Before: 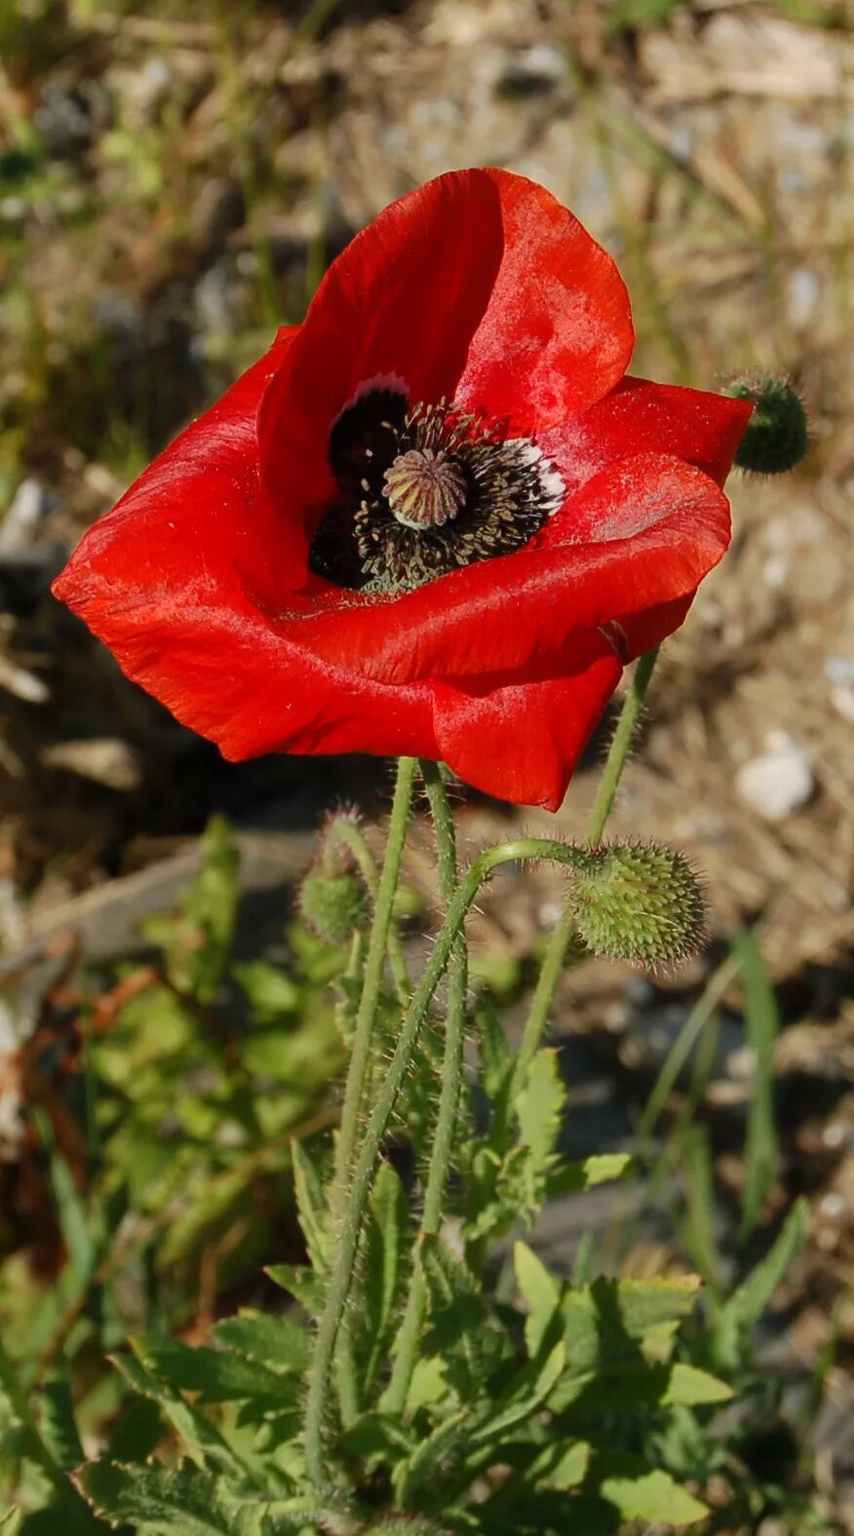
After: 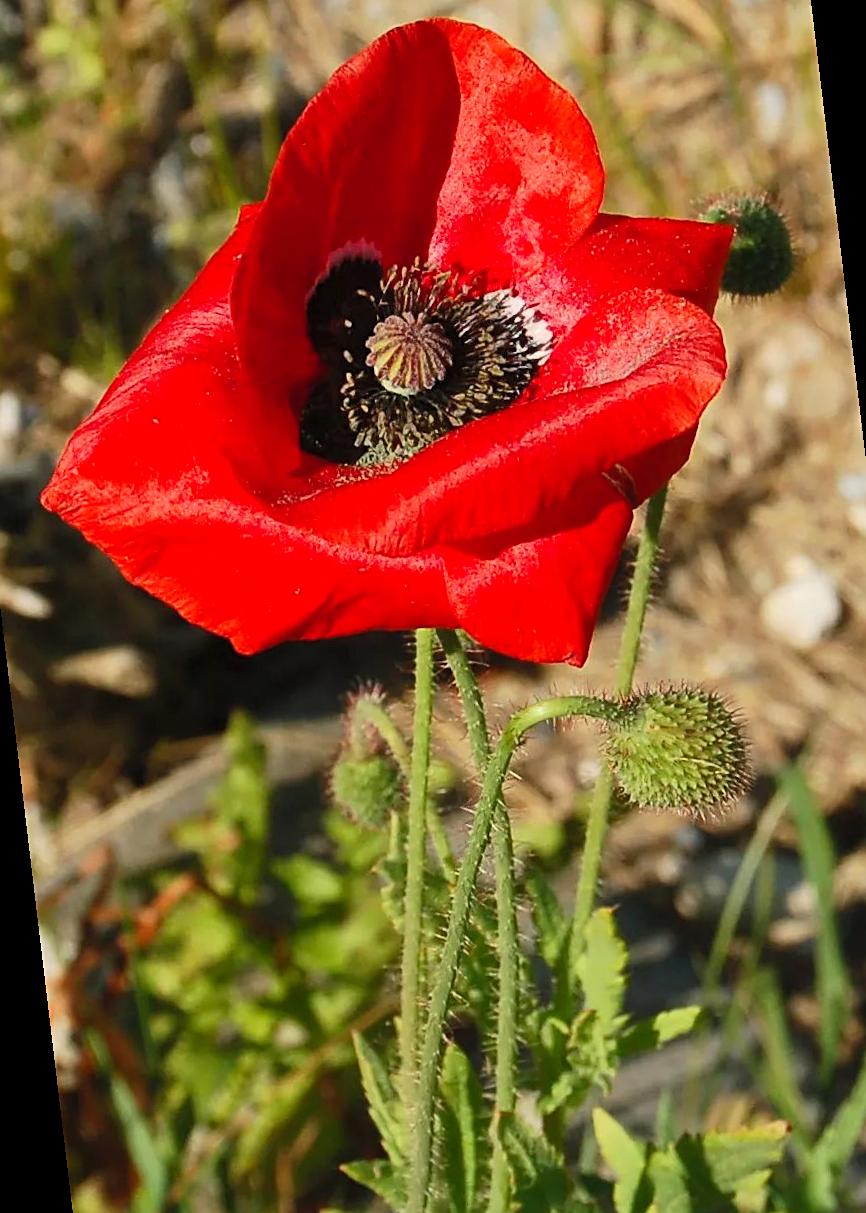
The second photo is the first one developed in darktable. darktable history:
color balance rgb: saturation formula JzAzBz (2021)
rotate and perspective: rotation -6.83°, automatic cropping off
crop: left 7.856%, top 11.836%, right 10.12%, bottom 15.387%
shadows and highlights: shadows 25, highlights -25
sharpen: on, module defaults
contrast brightness saturation: contrast 0.2, brightness 0.16, saturation 0.22
